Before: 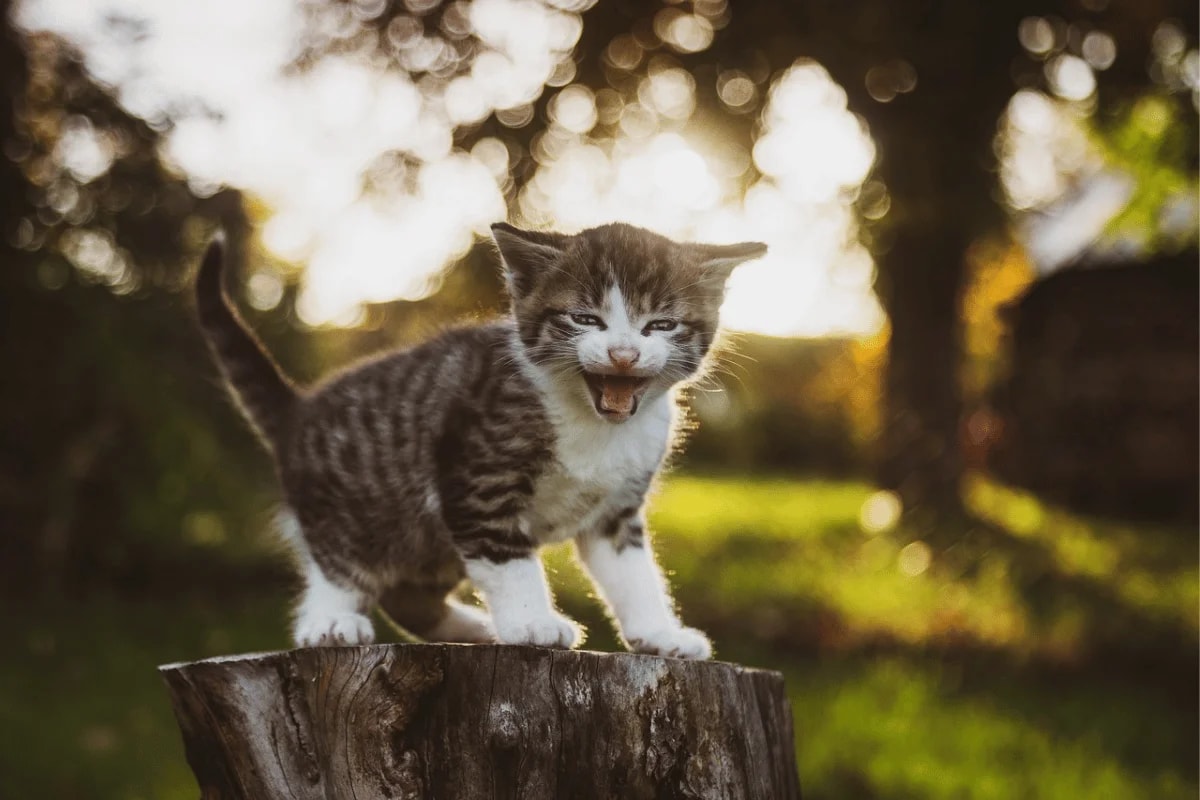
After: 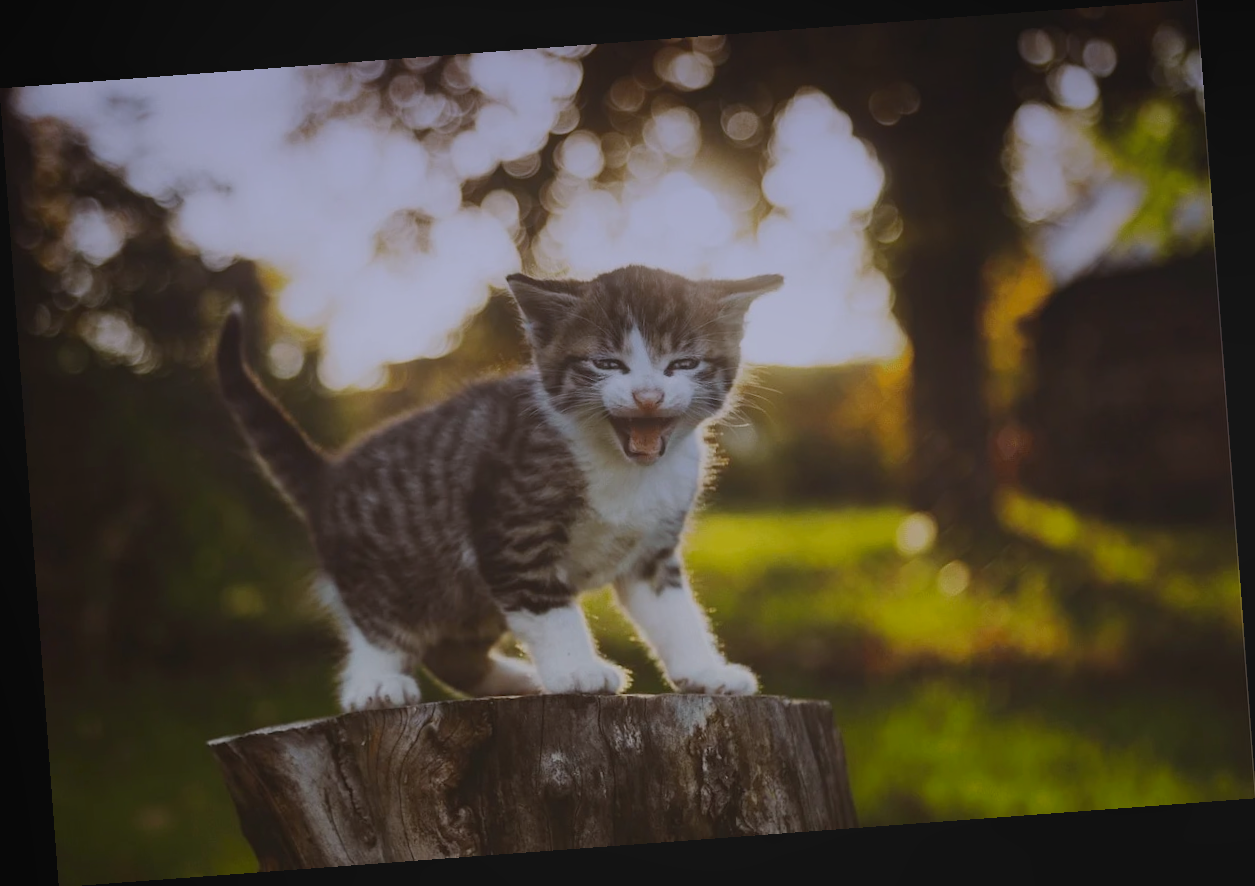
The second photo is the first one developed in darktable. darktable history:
rotate and perspective: rotation -4.25°, automatic cropping off
local contrast: detail 70%
graduated density: hue 238.83°, saturation 50%
